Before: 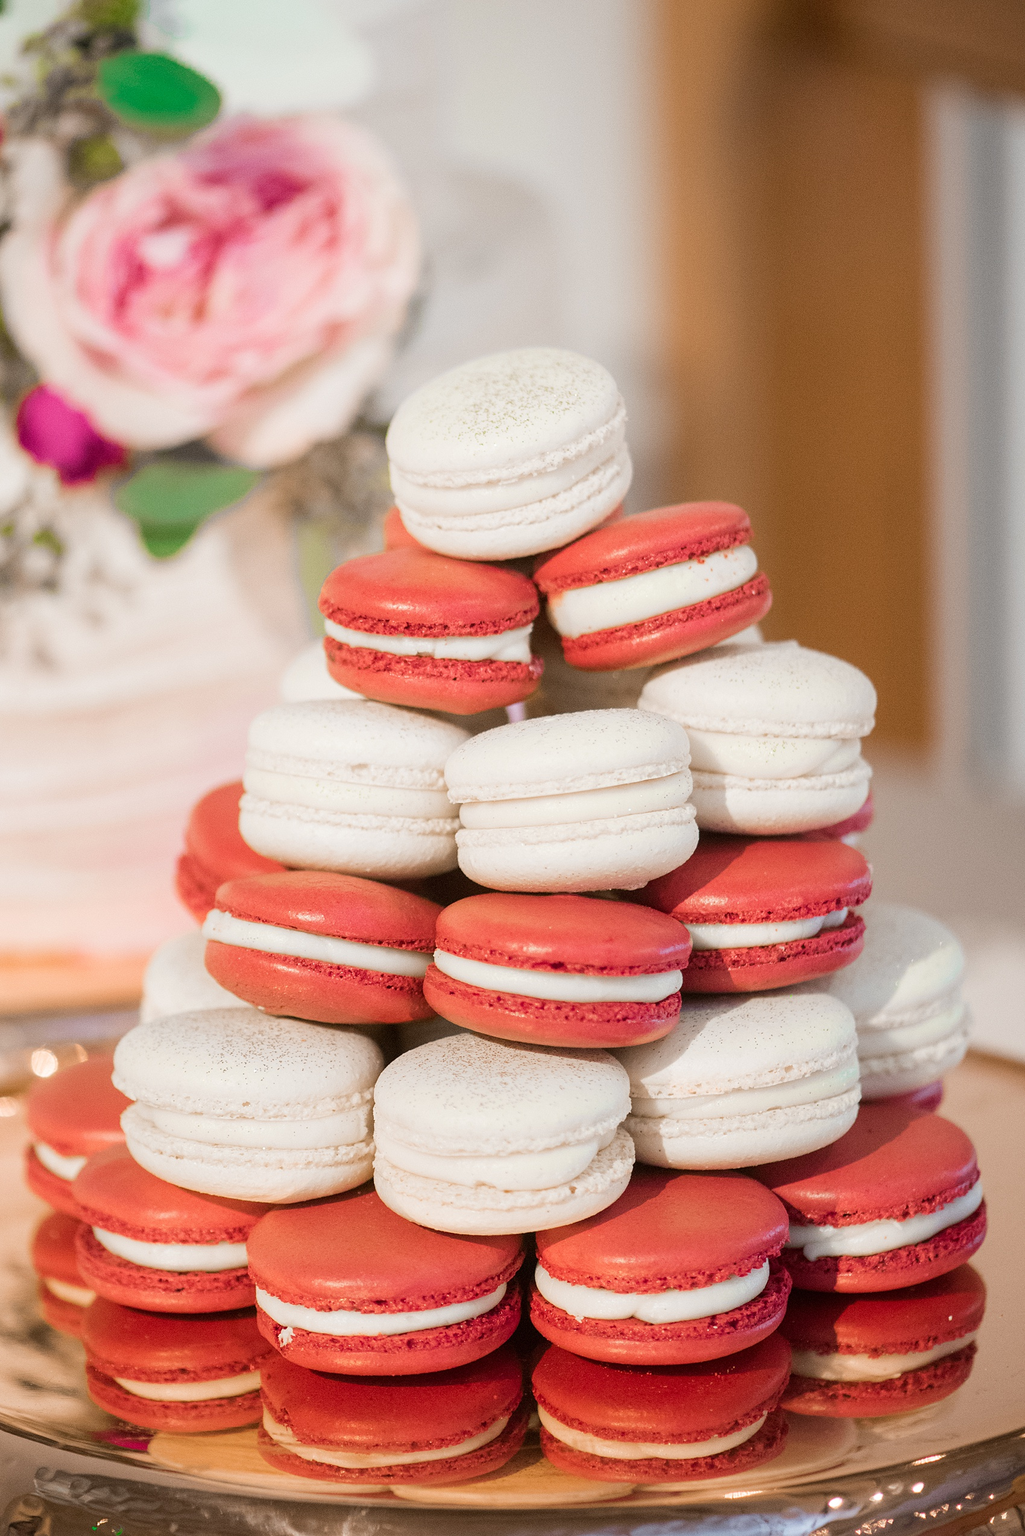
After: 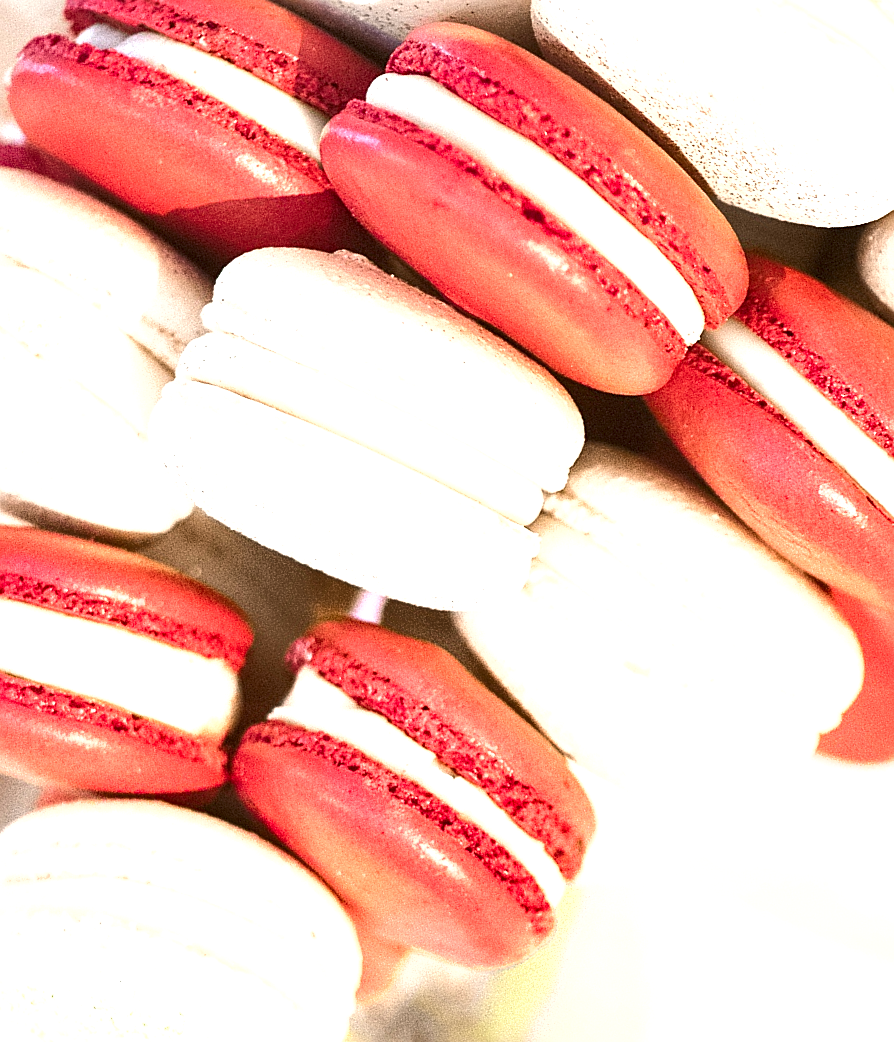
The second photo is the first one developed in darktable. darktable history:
exposure: black level correction 0, exposure 1.194 EV, compensate exposure bias true, compensate highlight preservation false
sharpen: on, module defaults
crop and rotate: angle 147.89°, left 9.174%, top 15.67%, right 4.378%, bottom 17.079%
shadows and highlights: shadows -86.64, highlights -35.77, soften with gaussian
